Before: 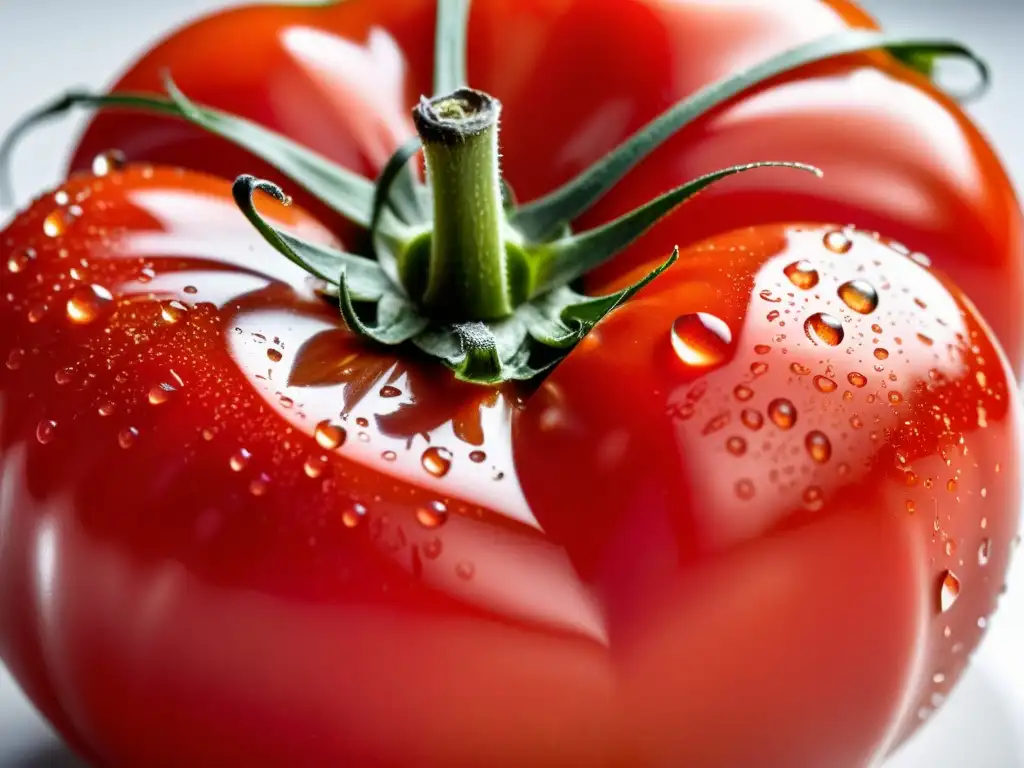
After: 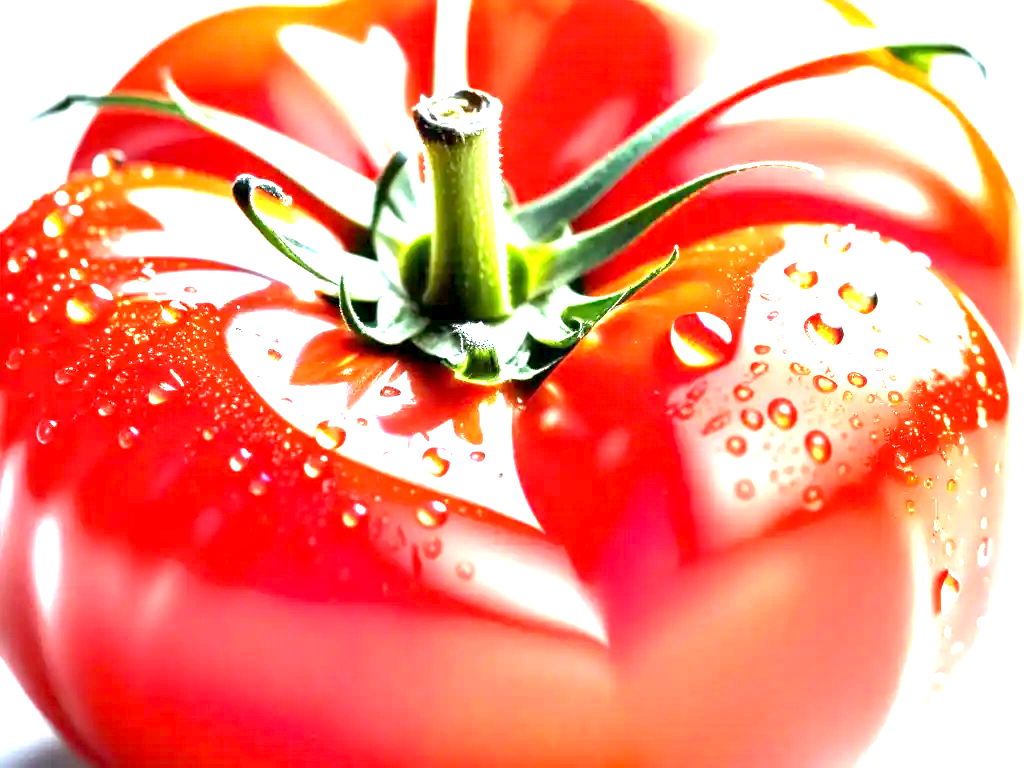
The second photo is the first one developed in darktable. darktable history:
exposure: black level correction 0.001, exposure 2.57 EV, compensate exposure bias true, compensate highlight preservation false
